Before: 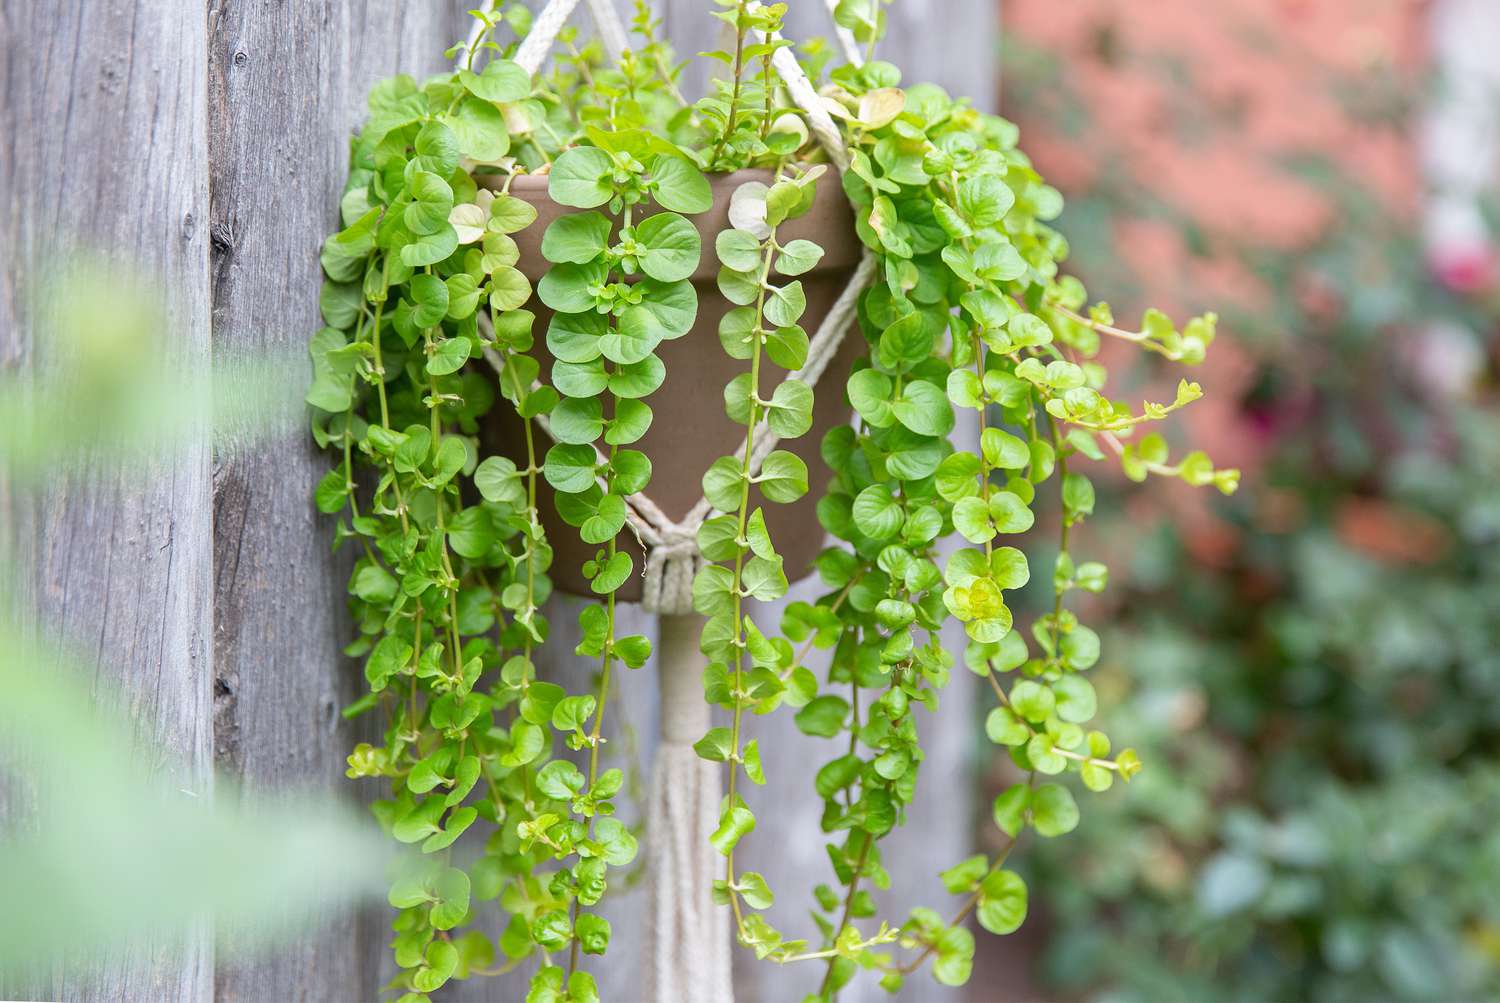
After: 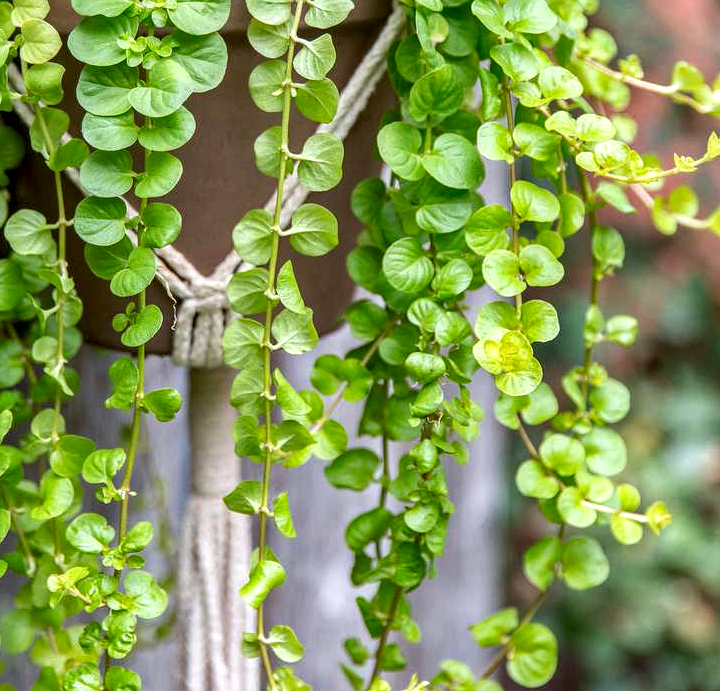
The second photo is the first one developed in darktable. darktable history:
haze removal: compatibility mode true, adaptive false
shadows and highlights: shadows 13.35, white point adjustment 1.29, highlights color adjustment 78.21%, soften with gaussian
local contrast: detail 150%
crop: left 31.362%, top 24.699%, right 20.456%, bottom 6.401%
